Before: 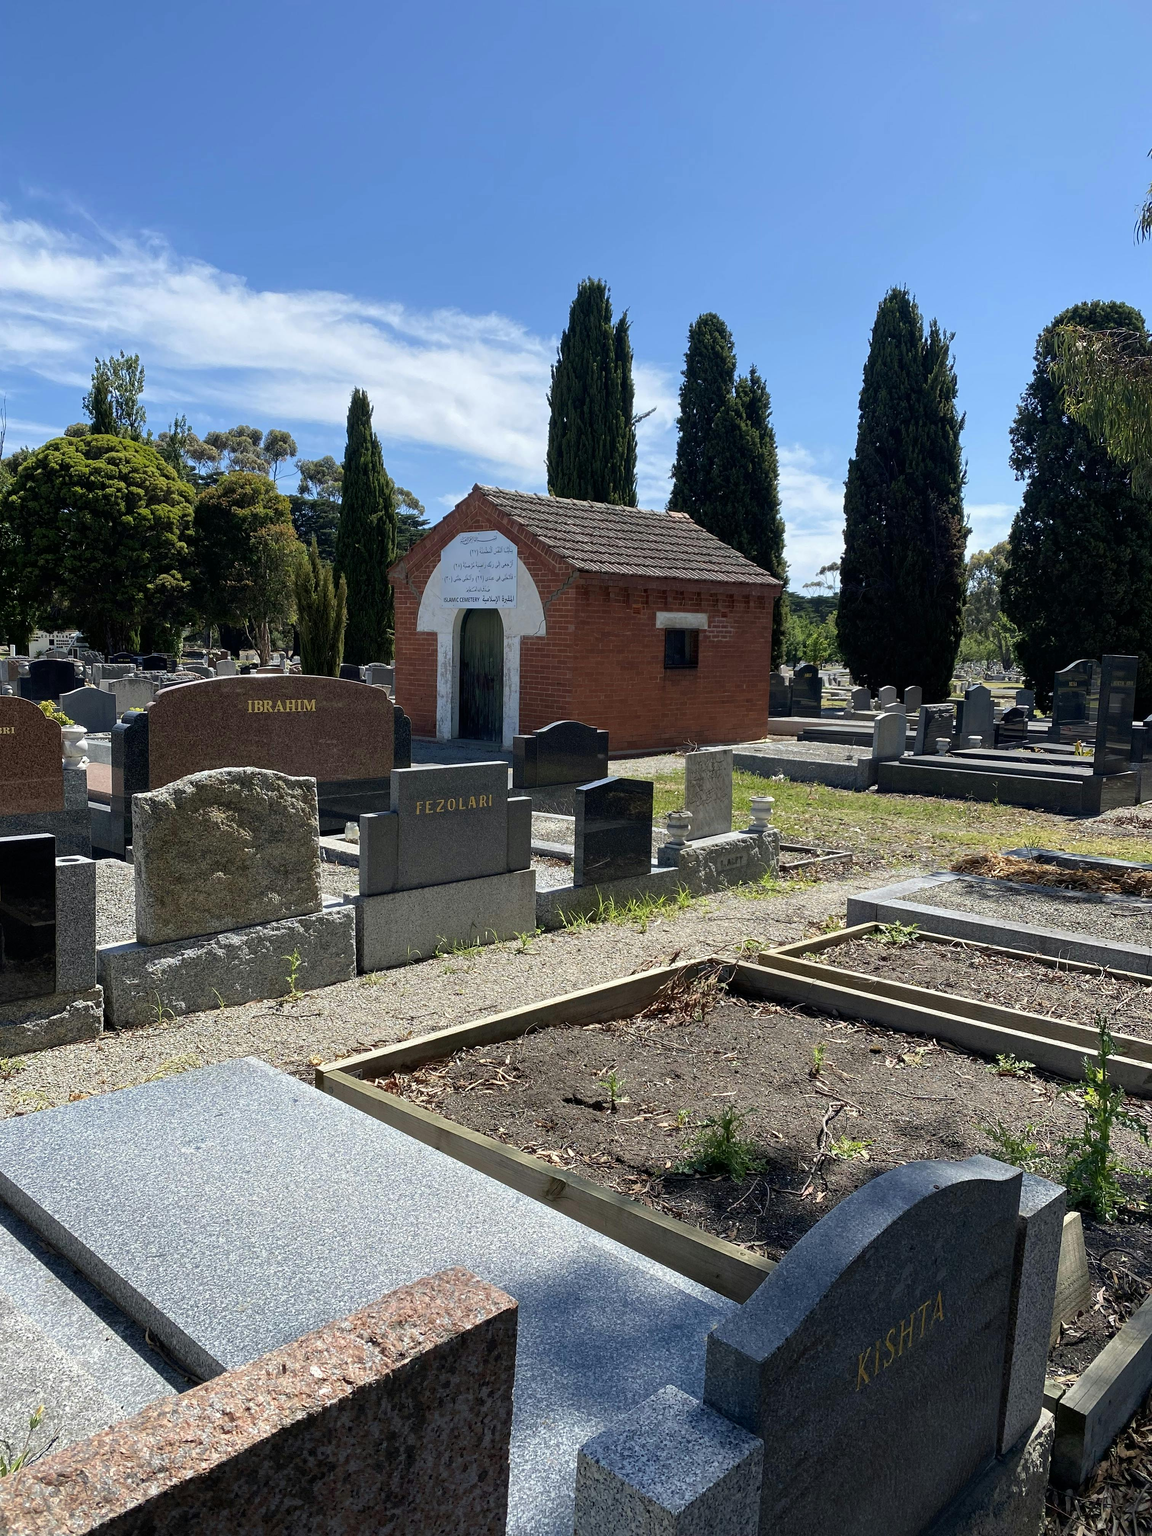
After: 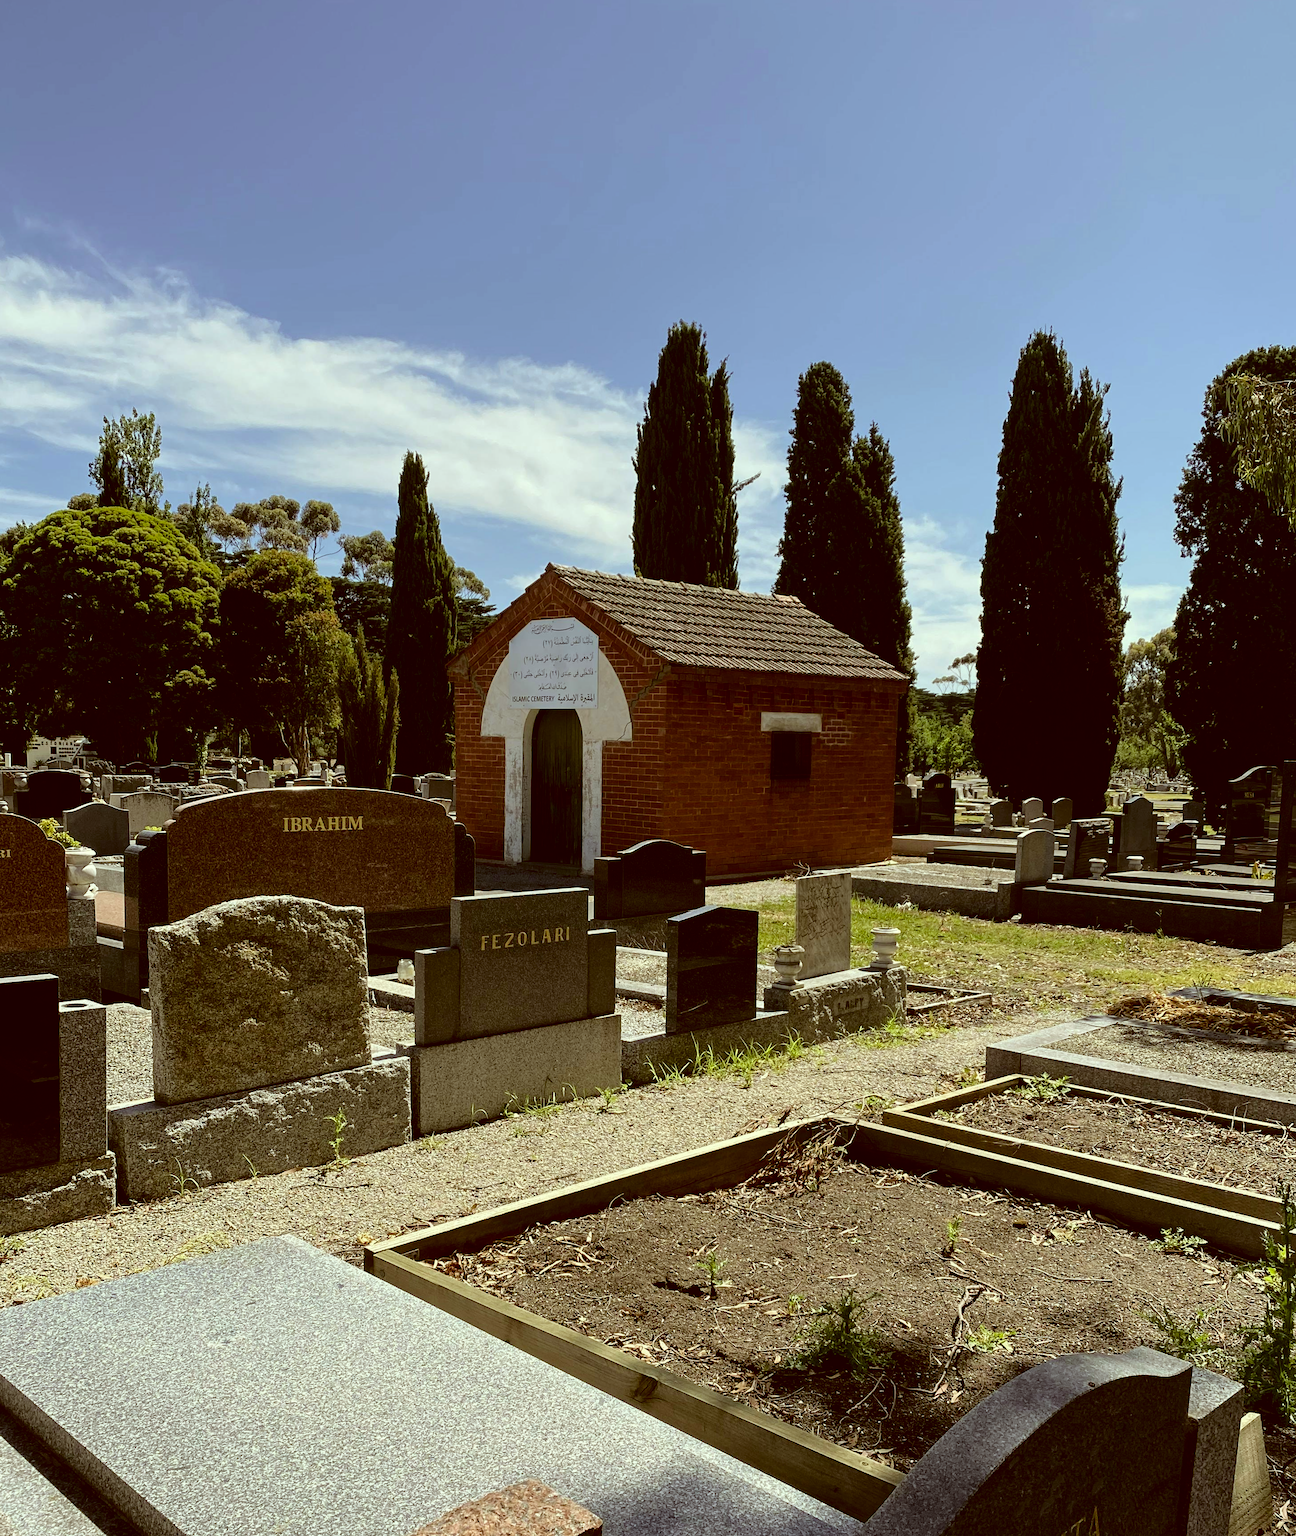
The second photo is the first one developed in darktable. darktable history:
fill light: exposure -2 EV, width 8.6
crop and rotate: angle 0.2°, left 0.275%, right 3.127%, bottom 14.18%
color correction: highlights a* -5.3, highlights b* 9.8, shadows a* 9.8, shadows b* 24.26
